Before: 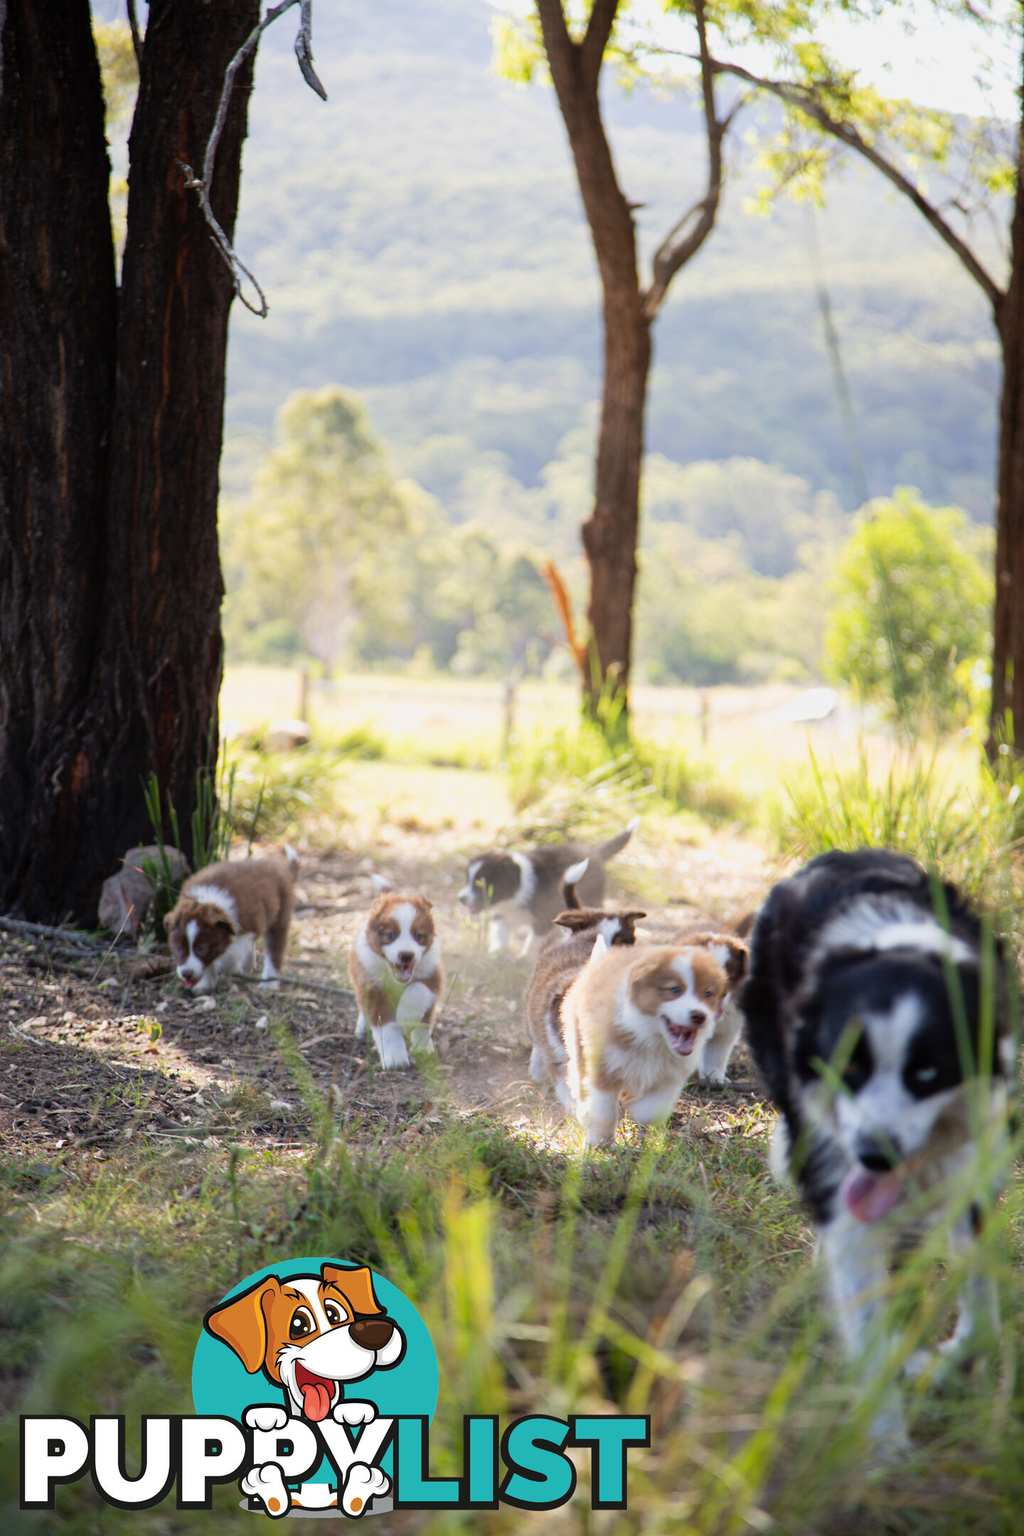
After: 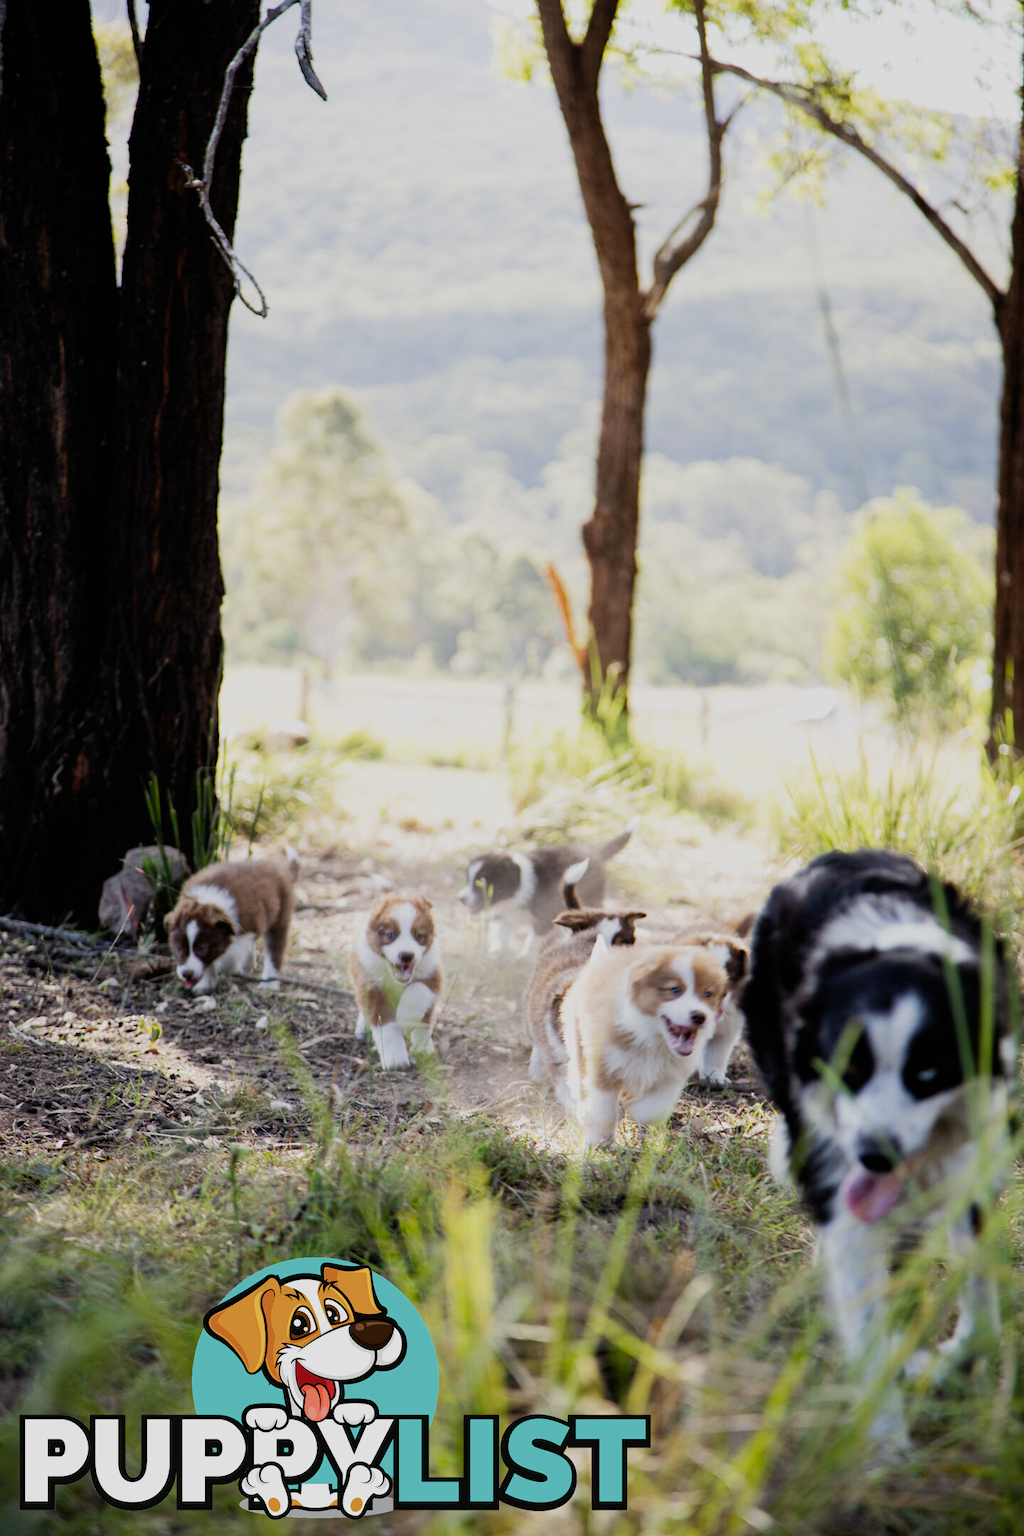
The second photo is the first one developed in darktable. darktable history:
tone equalizer: -8 EV -0.434 EV, -7 EV -0.389 EV, -6 EV -0.3 EV, -5 EV -0.182 EV, -3 EV 0.195 EV, -2 EV 0.325 EV, -1 EV 0.378 EV, +0 EV 0.44 EV, edges refinement/feathering 500, mask exposure compensation -1.57 EV, preserve details no
filmic rgb: black relative exposure -8.41 EV, white relative exposure 4.67 EV, hardness 3.84, add noise in highlights 0.001, preserve chrominance no, color science v3 (2019), use custom middle-gray values true, contrast in highlights soft
